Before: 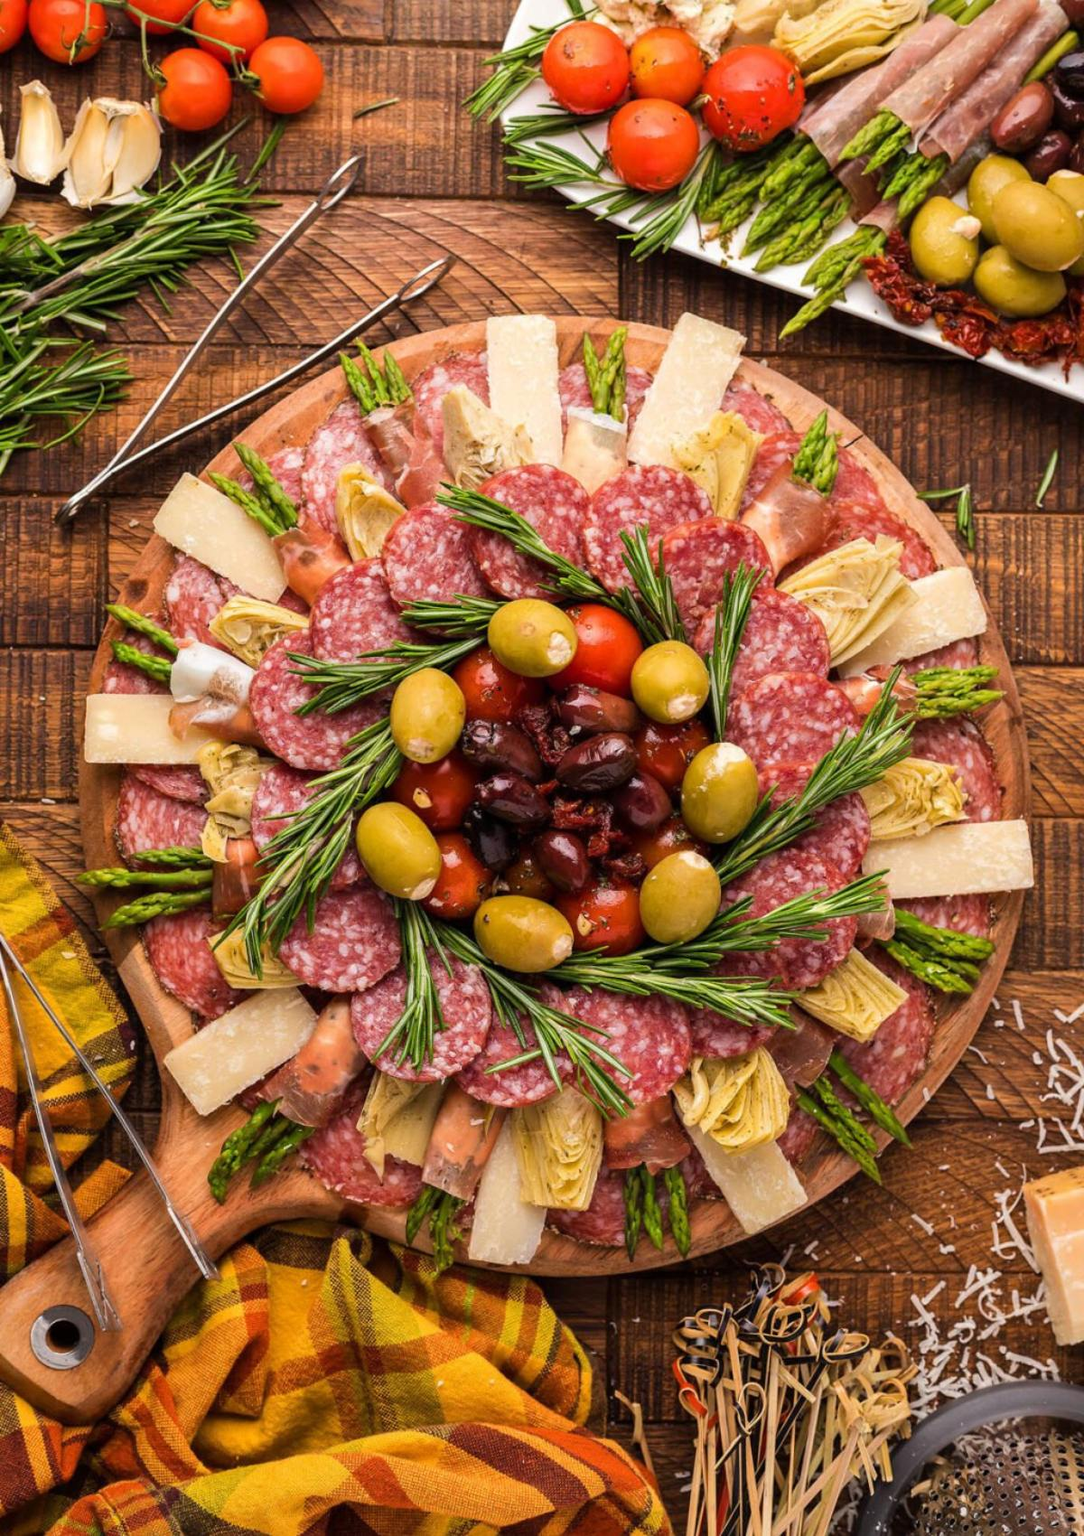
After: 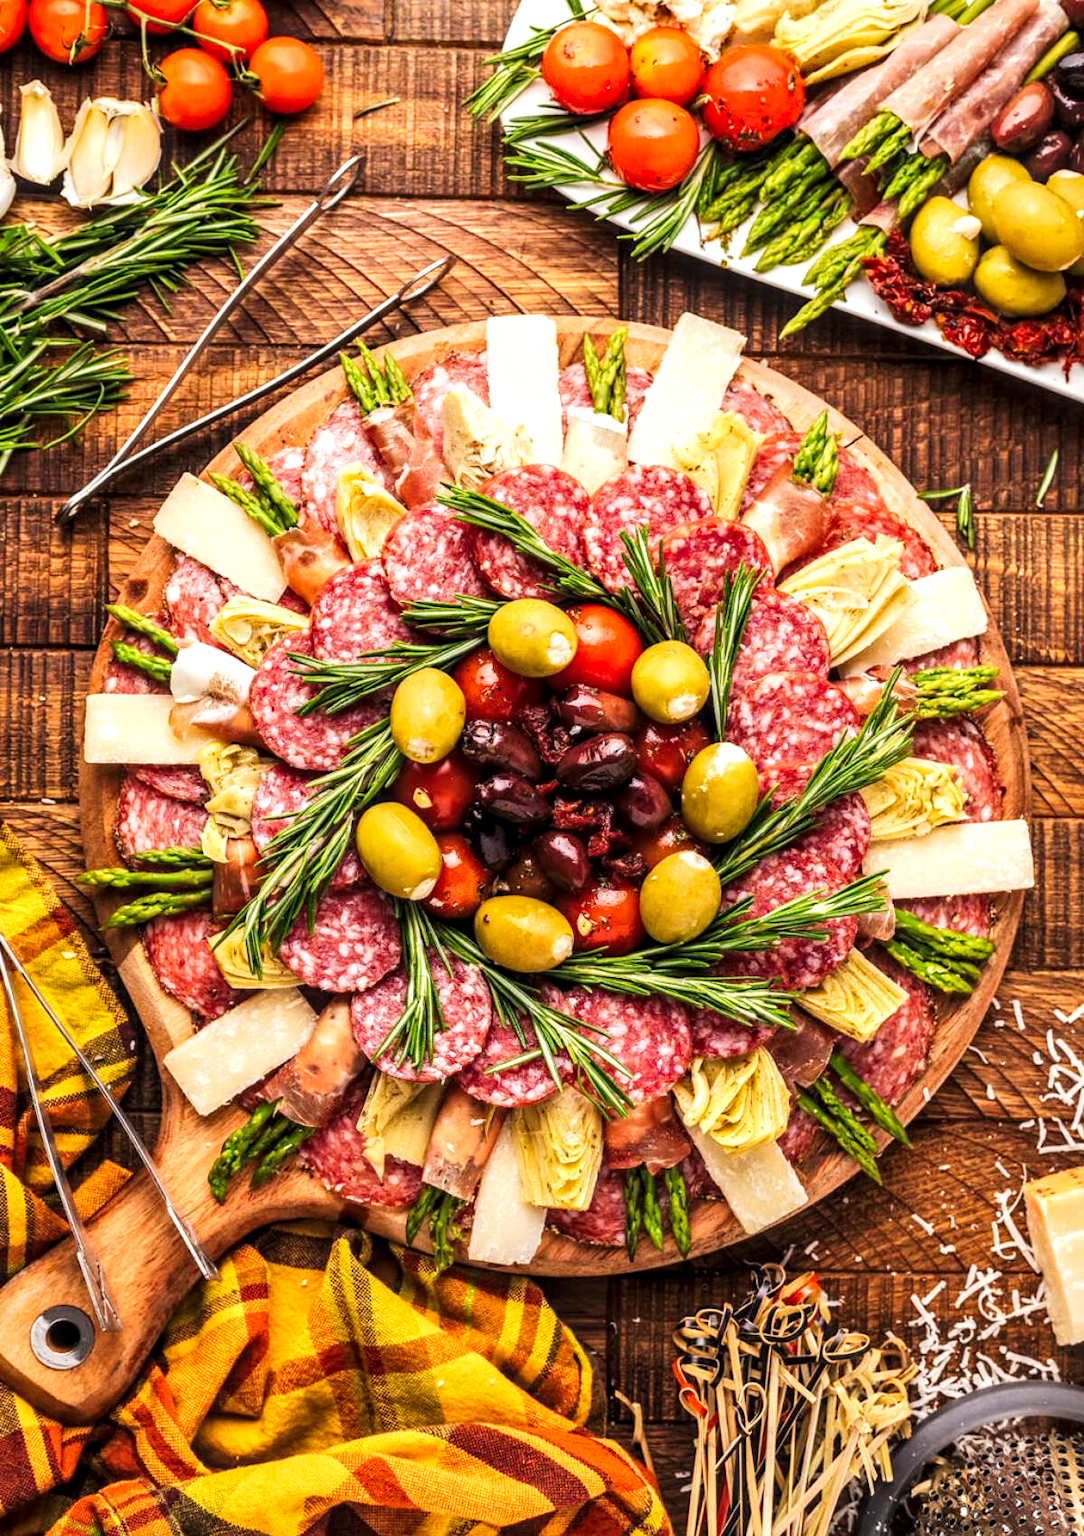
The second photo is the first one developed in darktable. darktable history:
exposure: black level correction 0.001, exposure 0.499 EV, compensate exposure bias true, compensate highlight preservation false
tone curve: curves: ch0 [(0, 0.023) (0.217, 0.19) (0.754, 0.801) (1, 0.977)]; ch1 [(0, 0) (0.392, 0.398) (0.5, 0.5) (0.521, 0.528) (0.56, 0.577) (1, 1)]; ch2 [(0, 0) (0.5, 0.5) (0.579, 0.561) (0.65, 0.657) (1, 1)], preserve colors none
local contrast: detail 142%
